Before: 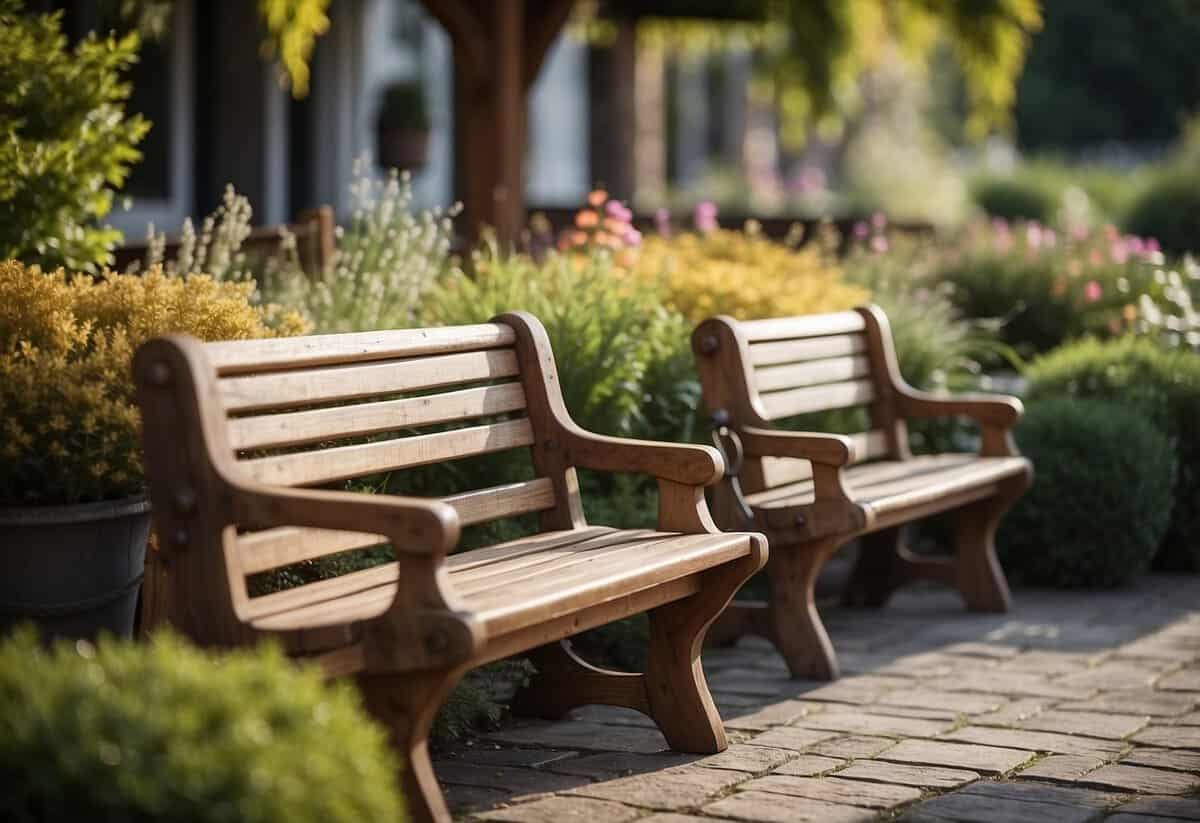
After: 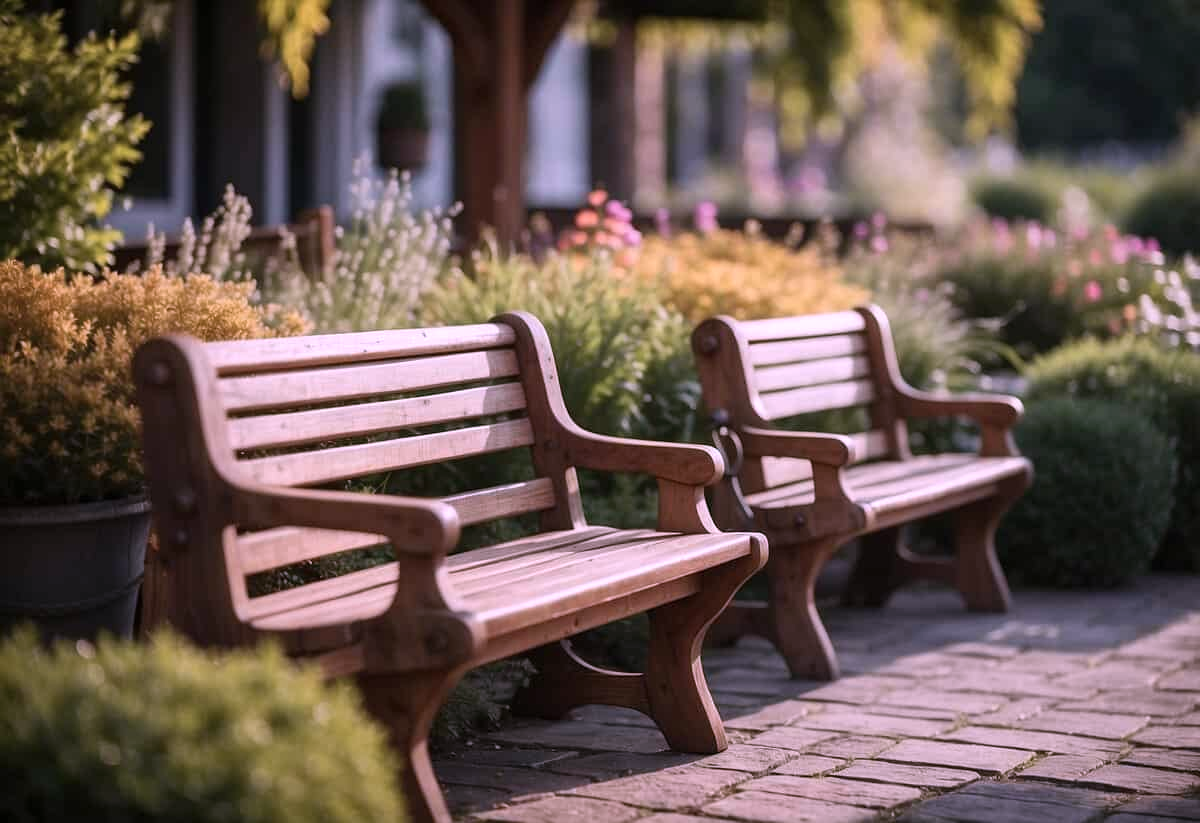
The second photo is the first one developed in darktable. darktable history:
color correction: highlights a* 15.26, highlights b* -19.96
